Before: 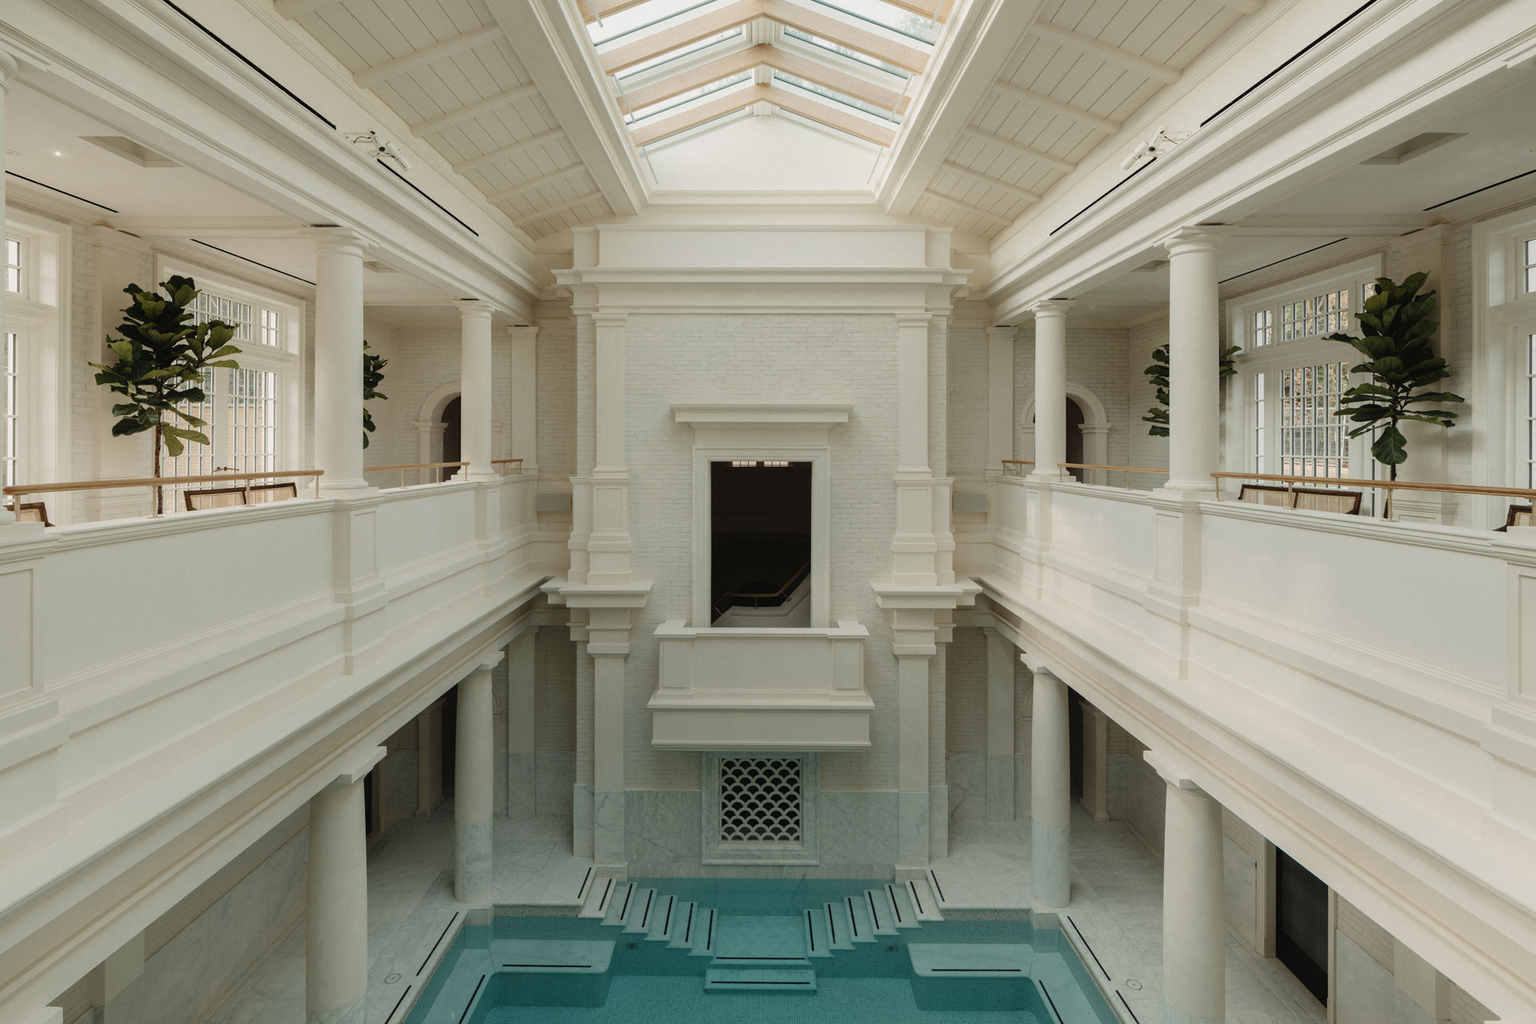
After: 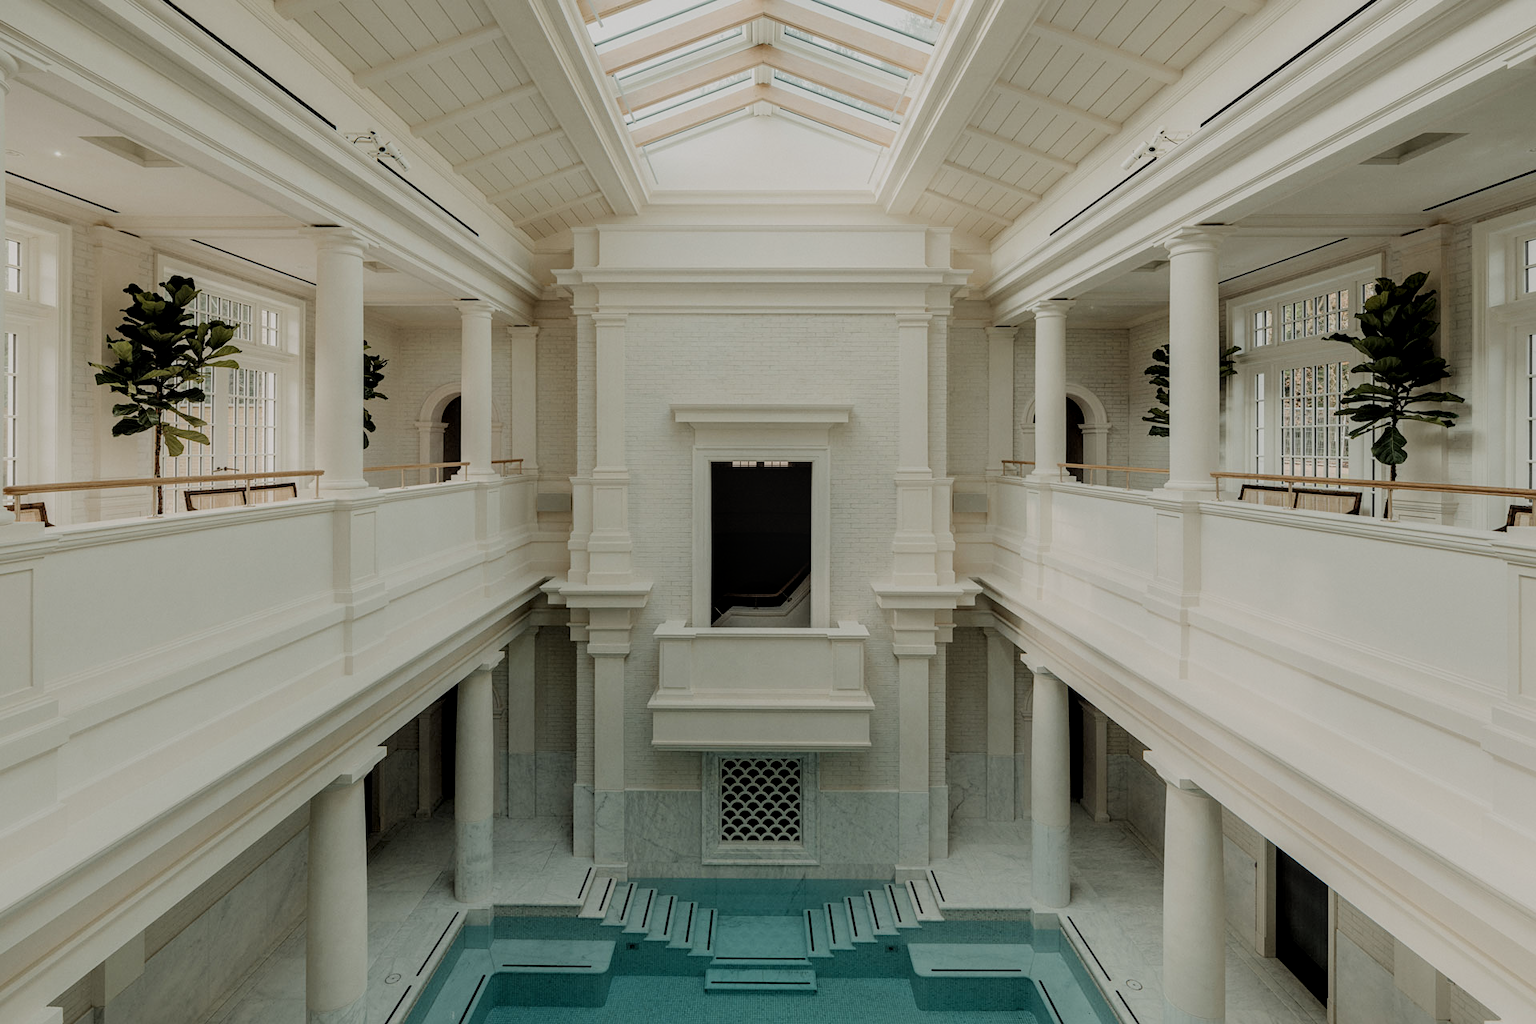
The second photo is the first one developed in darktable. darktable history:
local contrast: on, module defaults
filmic rgb: black relative exposure -6.98 EV, white relative exposure 5.62 EV, threshold 3.02 EV, hardness 2.84, enable highlight reconstruction true
exposure: exposure -0.043 EV, compensate exposure bias true, compensate highlight preservation false
sharpen: amount 0.207
